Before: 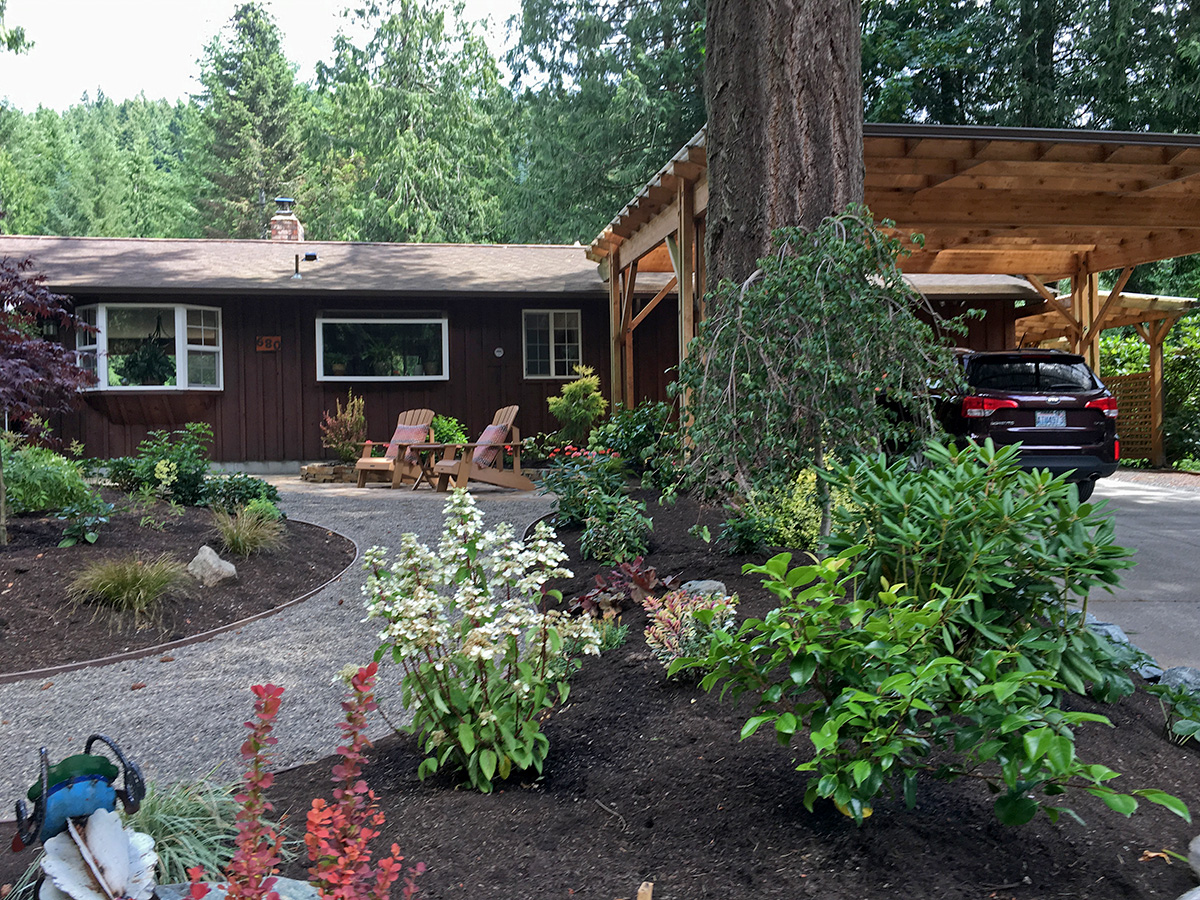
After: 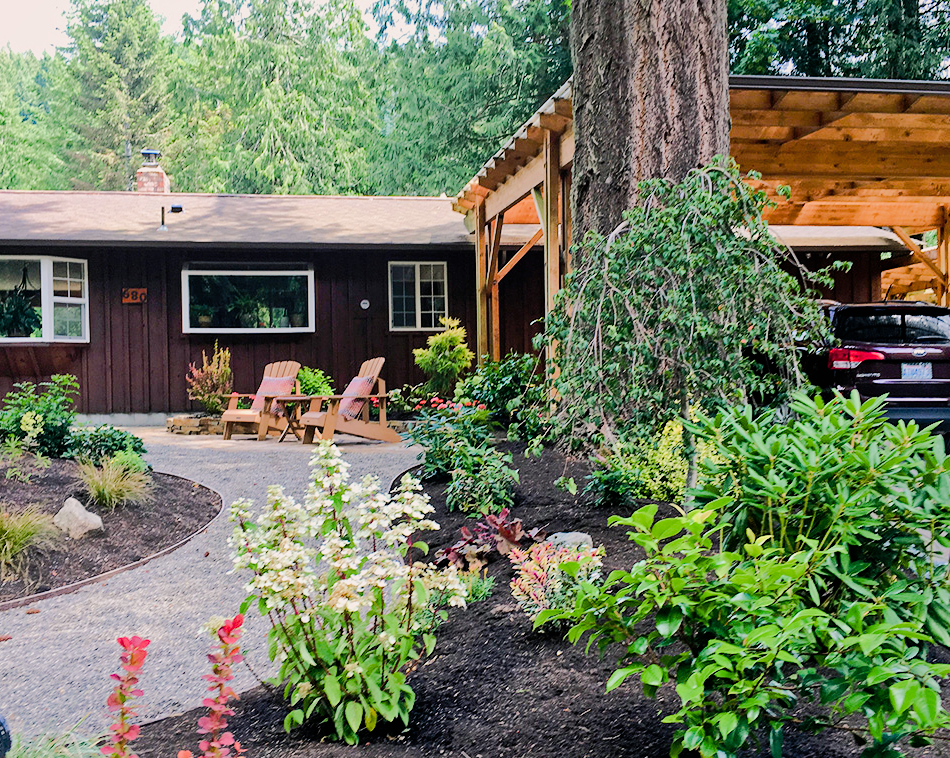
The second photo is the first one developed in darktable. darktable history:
crop: left 11.225%, top 5.381%, right 9.565%, bottom 10.314%
levels: levels [0, 0.476, 0.951]
shadows and highlights: on, module defaults
filmic rgb: black relative exposure -7.15 EV, white relative exposure 5.36 EV, hardness 3.02
rgb curve: curves: ch0 [(0, 0) (0.284, 0.292) (0.505, 0.644) (1, 1)], compensate middle gray true
exposure: exposure 0.77 EV, compensate highlight preservation false
color balance rgb: shadows lift › chroma 1%, shadows lift › hue 217.2°, power › hue 310.8°, highlights gain › chroma 2%, highlights gain › hue 44.4°, global offset › luminance 0.25%, global offset › hue 171.6°, perceptual saturation grading › global saturation 14.09%, perceptual saturation grading › highlights -30%, perceptual saturation grading › shadows 50.67%, global vibrance 25%, contrast 20%
